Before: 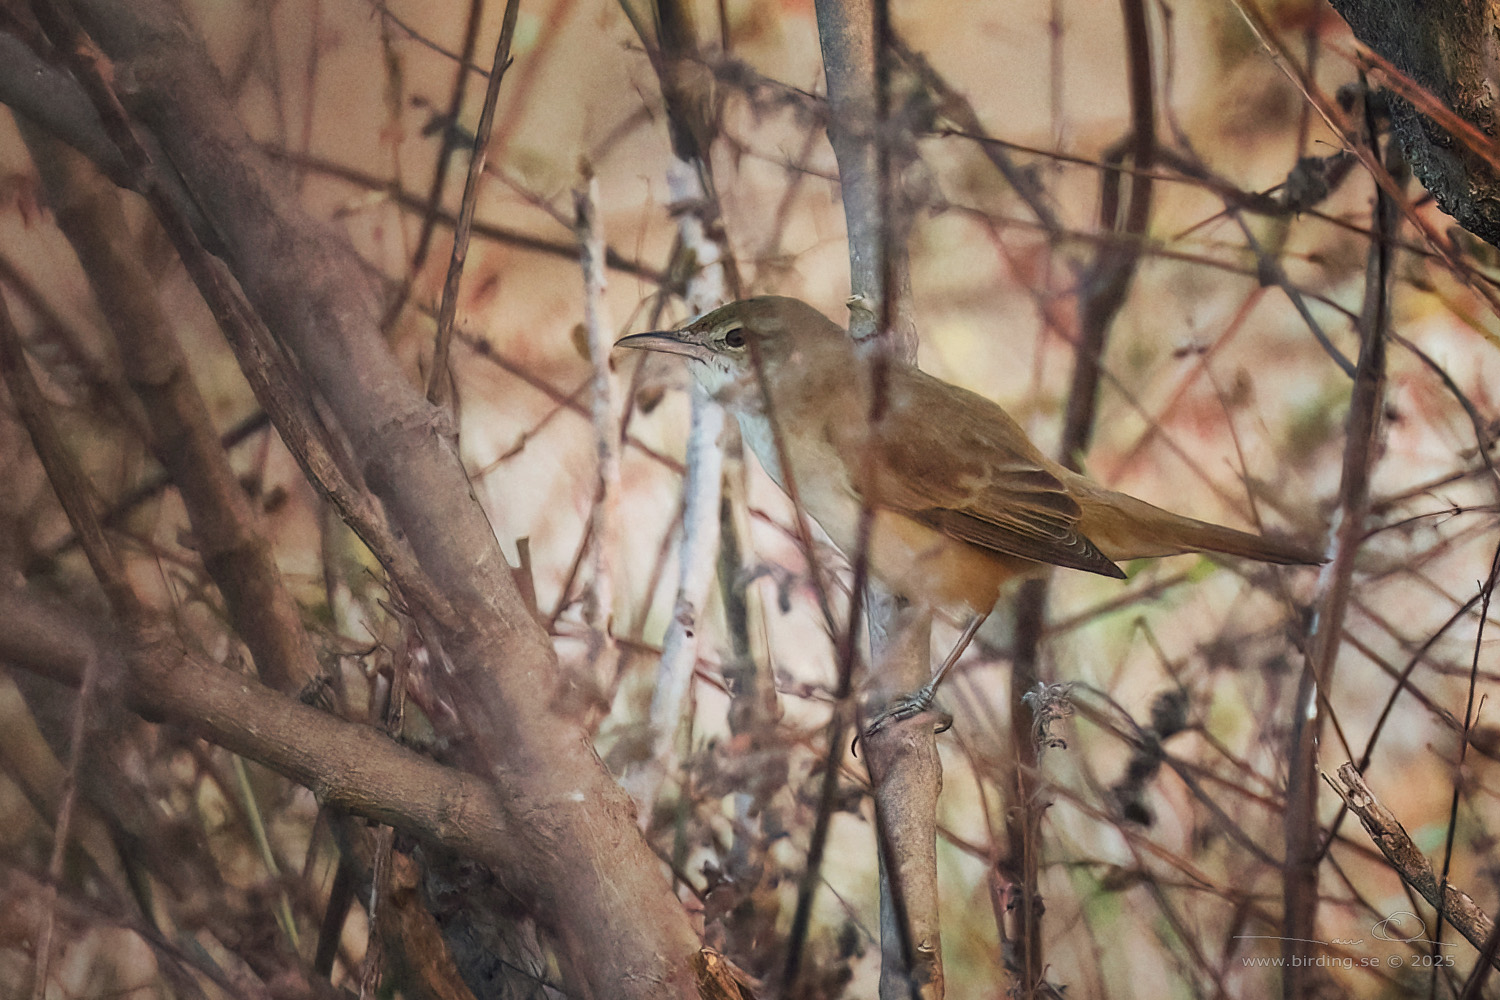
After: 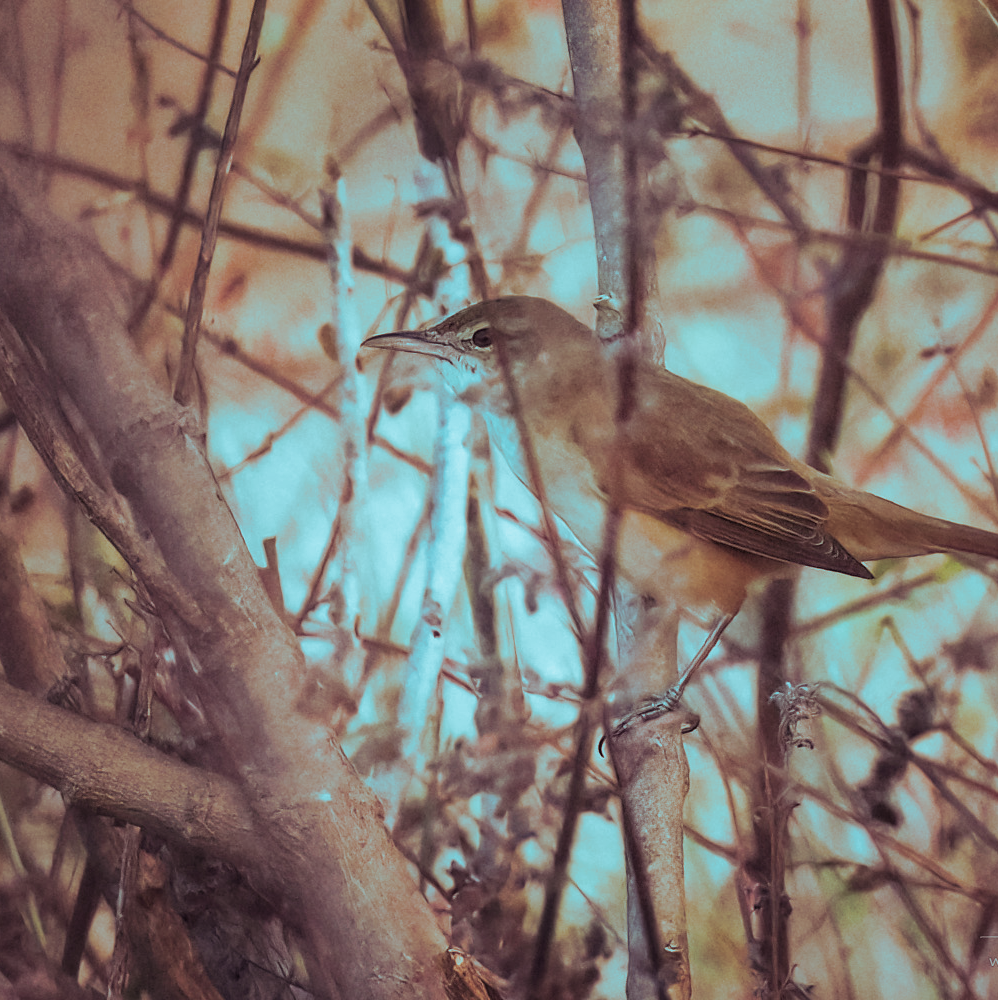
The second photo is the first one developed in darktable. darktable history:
crop: left 16.899%, right 16.556%
split-toning: shadows › hue 327.6°, highlights › hue 198°, highlights › saturation 0.55, balance -21.25, compress 0%
